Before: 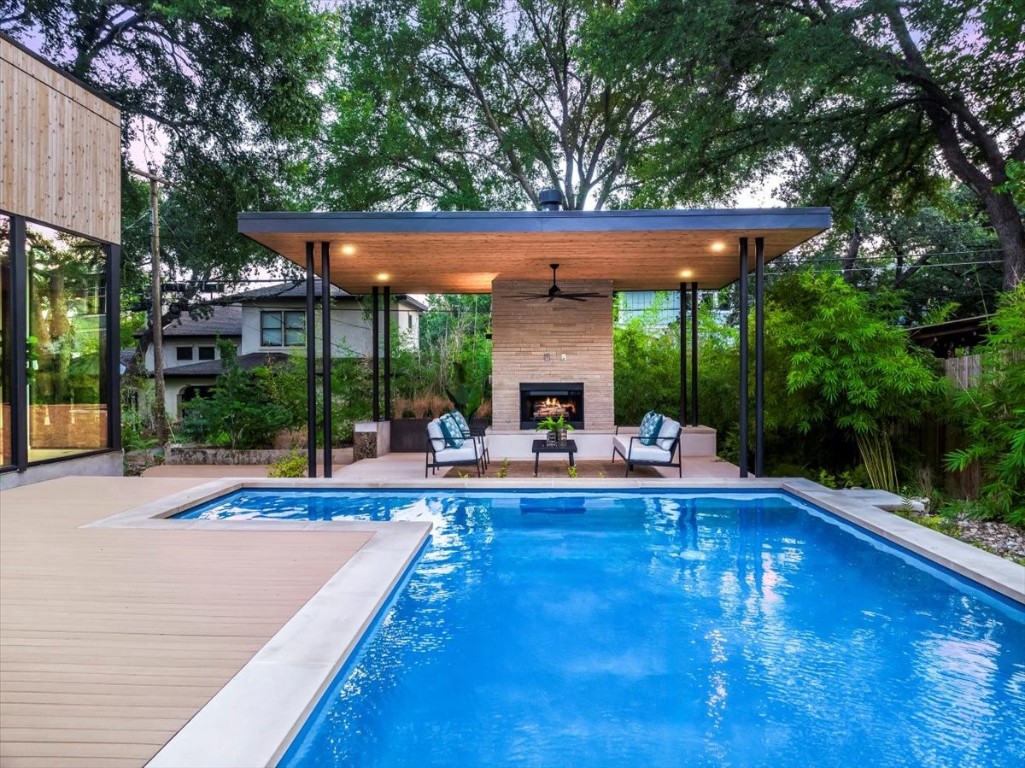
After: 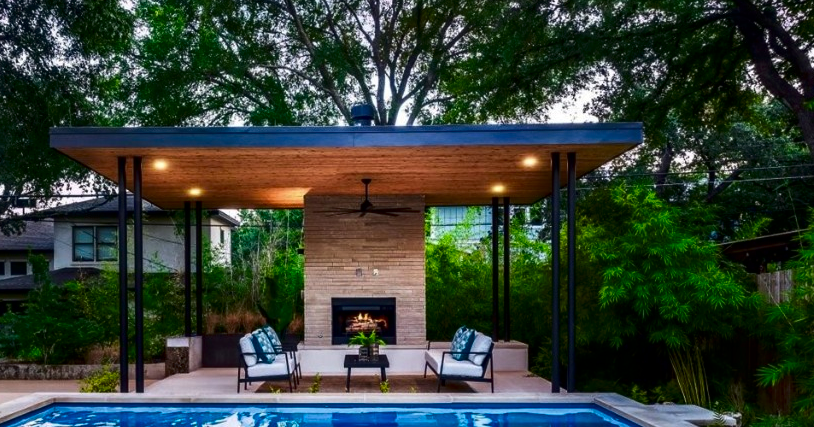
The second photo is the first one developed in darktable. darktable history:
crop: left 18.38%, top 11.092%, right 2.134%, bottom 33.217%
contrast brightness saturation: contrast 0.13, brightness -0.24, saturation 0.14
